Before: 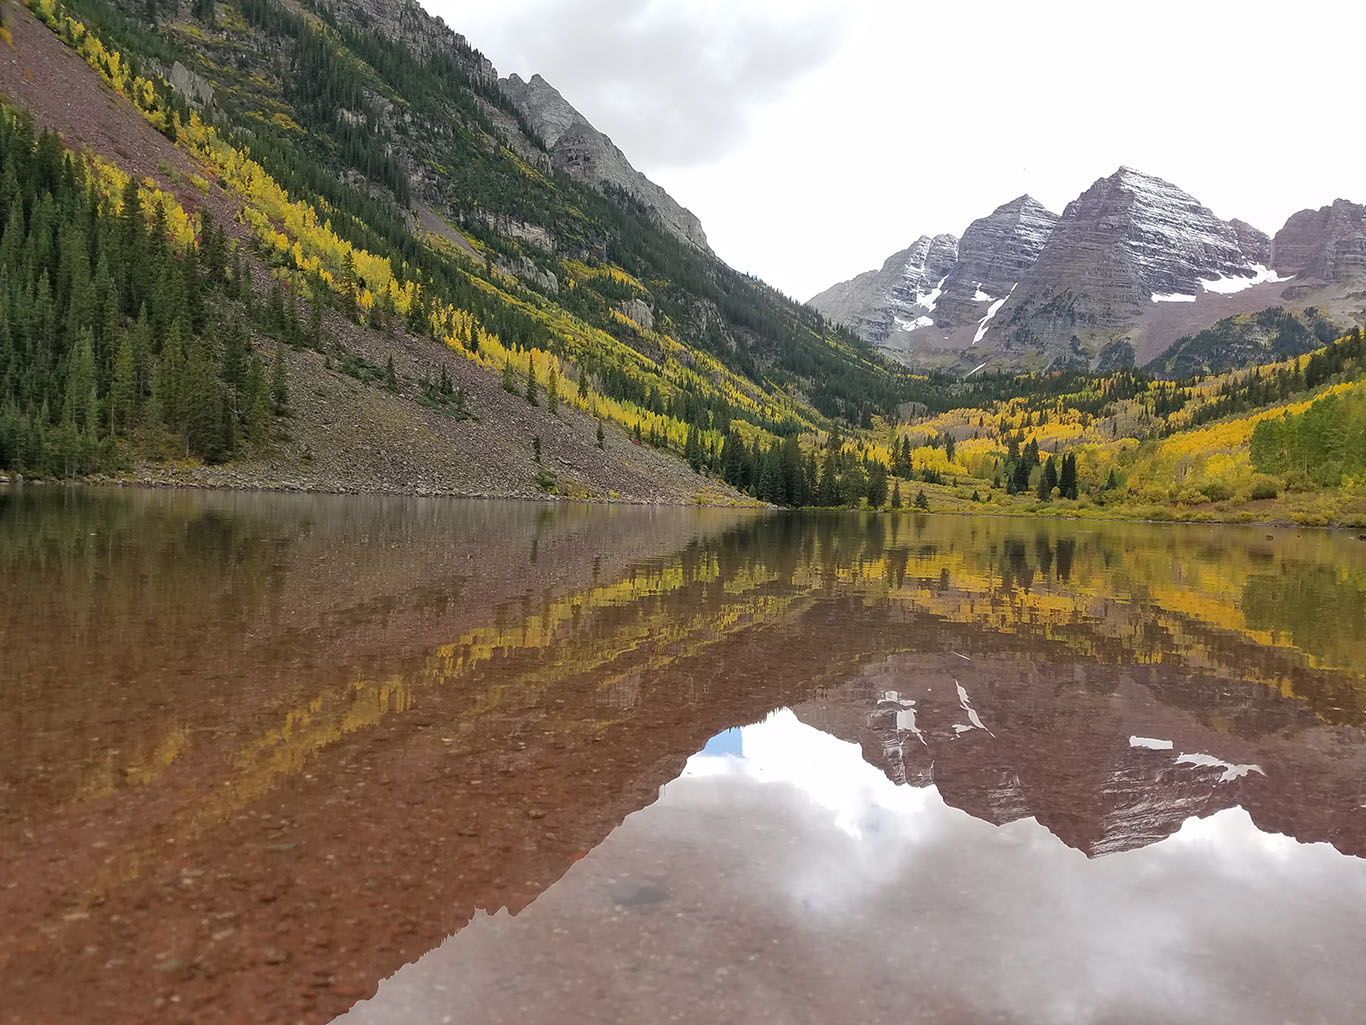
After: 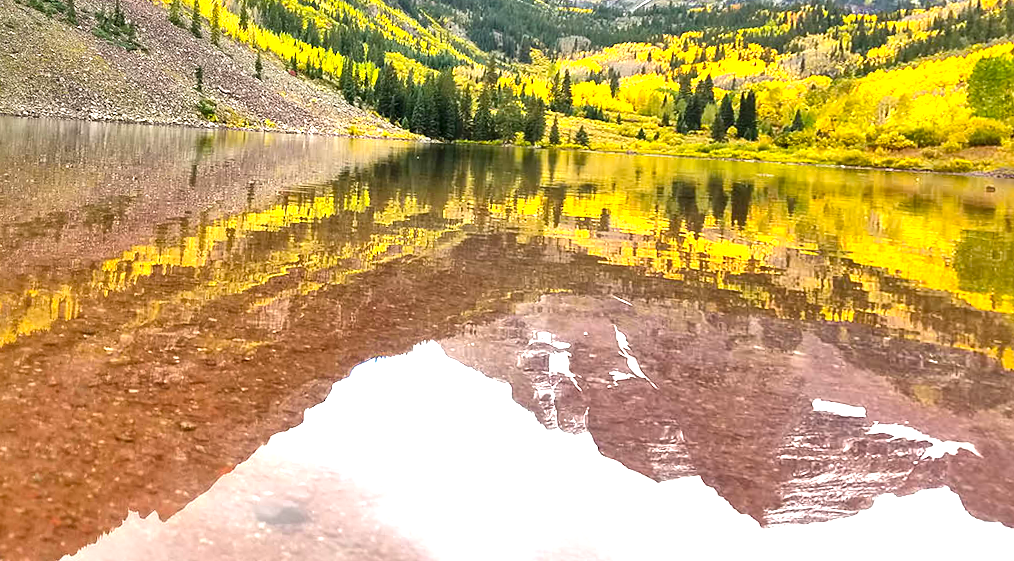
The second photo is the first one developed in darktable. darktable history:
rotate and perspective: rotation 1.69°, lens shift (vertical) -0.023, lens shift (horizontal) -0.291, crop left 0.025, crop right 0.988, crop top 0.092, crop bottom 0.842
local contrast: mode bilateral grid, contrast 70, coarseness 75, detail 180%, midtone range 0.2
crop and rotate: left 17.299%, top 35.115%, right 7.015%, bottom 1.024%
color balance rgb: perceptual saturation grading › global saturation 25%, global vibrance 20%
exposure: black level correction 0, exposure 1.5 EV, compensate exposure bias true, compensate highlight preservation false
